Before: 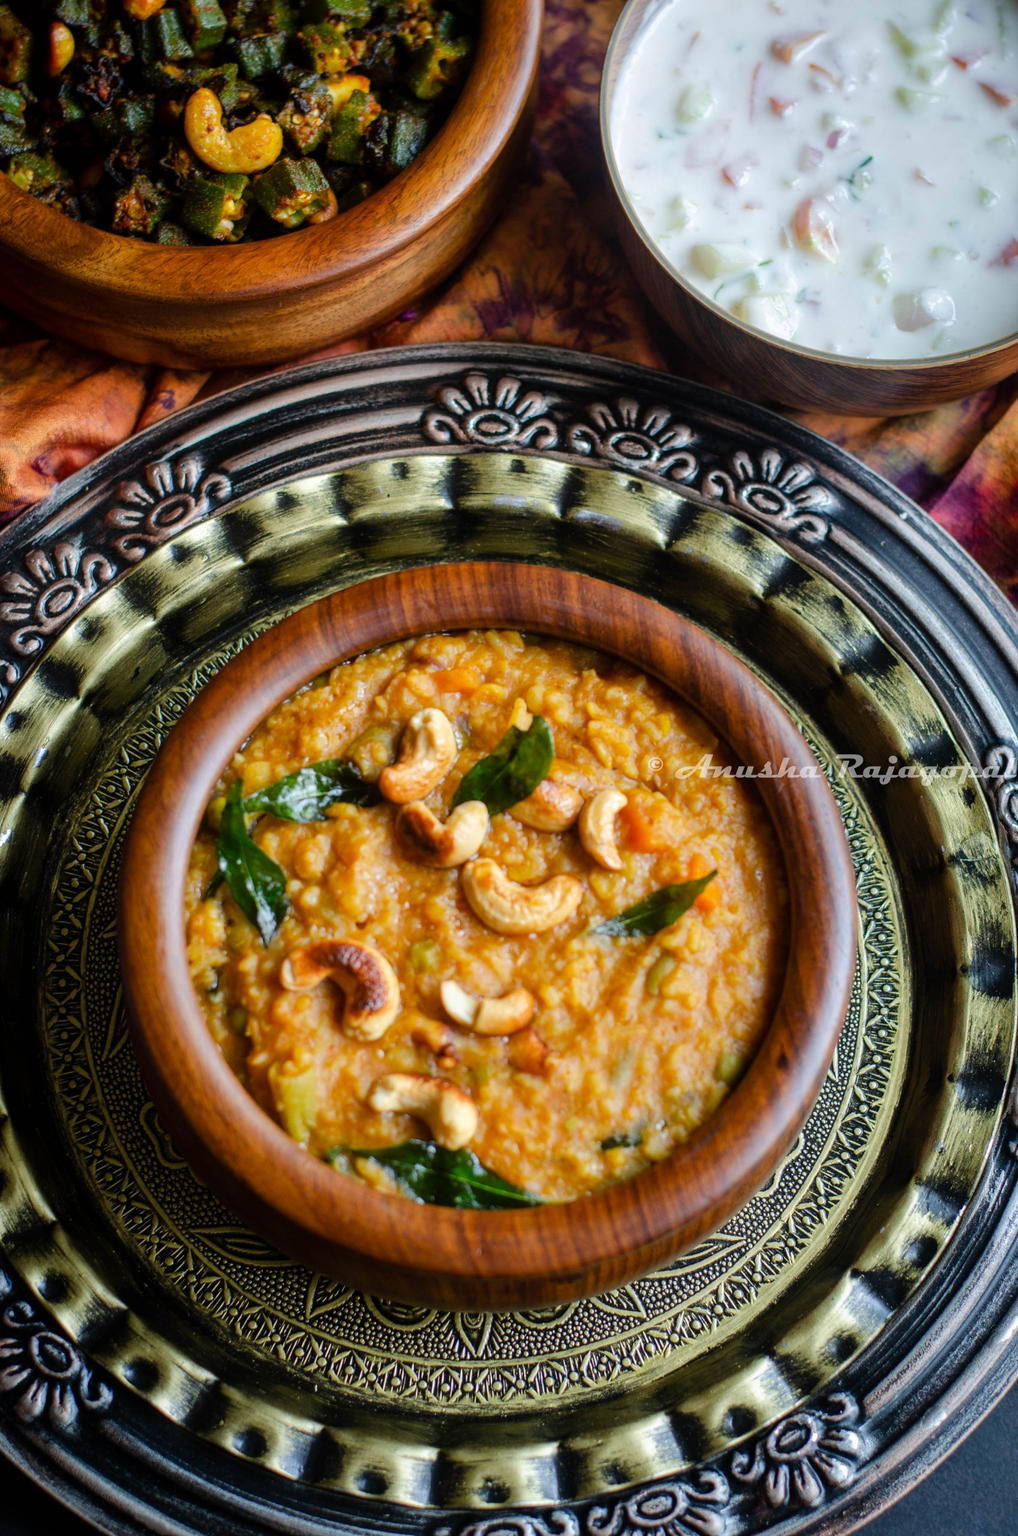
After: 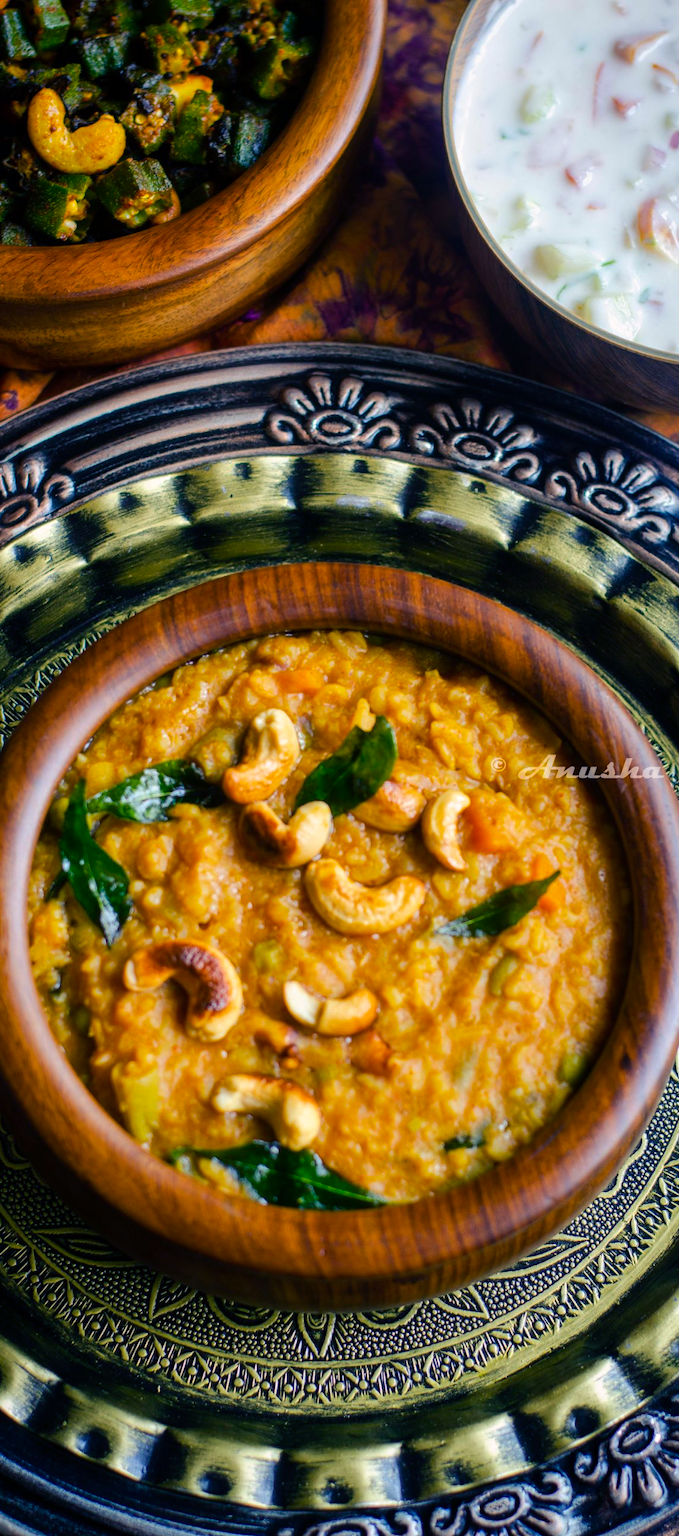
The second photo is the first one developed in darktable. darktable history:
crop and rotate: left 15.506%, right 17.708%
color balance rgb: shadows lift › luminance -41.003%, shadows lift › chroma 13.968%, shadows lift › hue 260.03°, highlights gain › chroma 0.805%, highlights gain › hue 56.7°, linear chroma grading › global chroma 19.639%, perceptual saturation grading › global saturation 10.305%, global vibrance 10.963%
